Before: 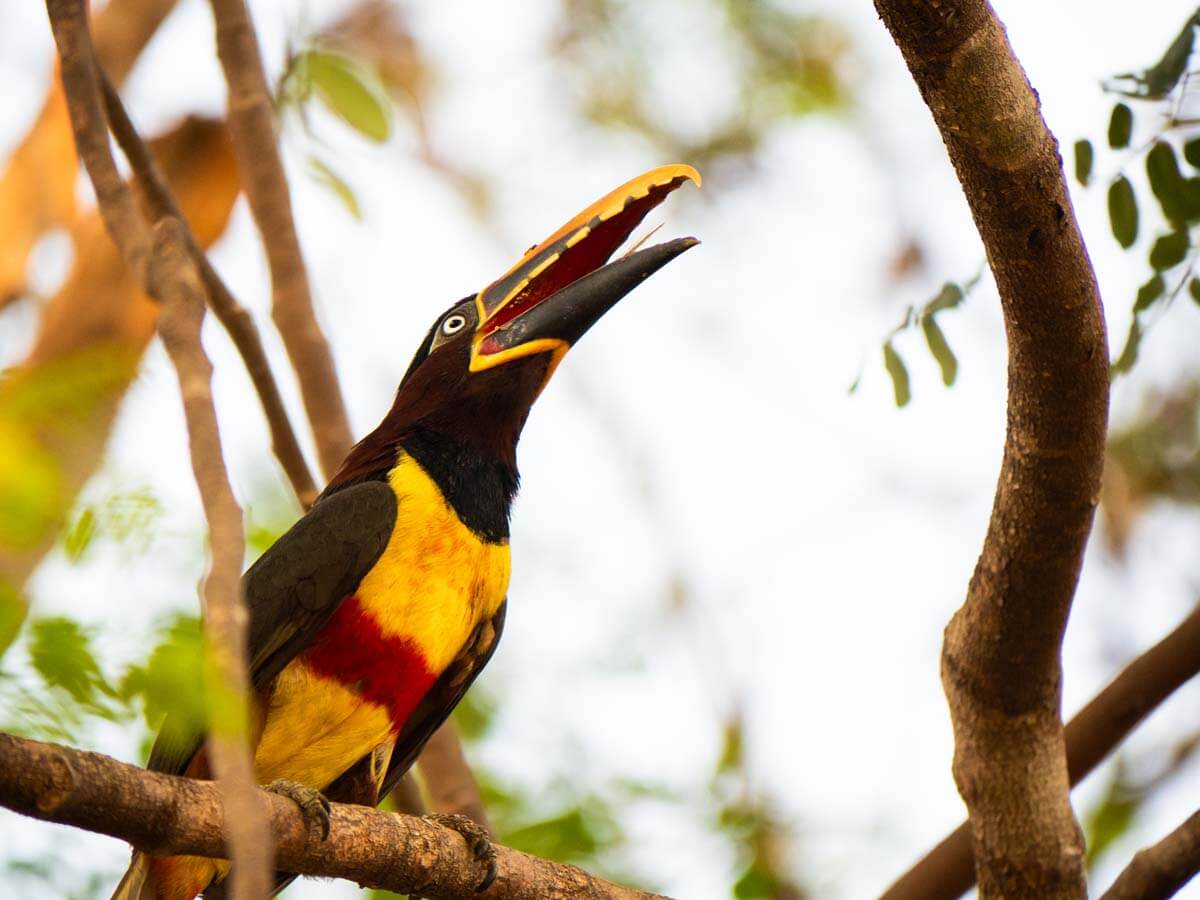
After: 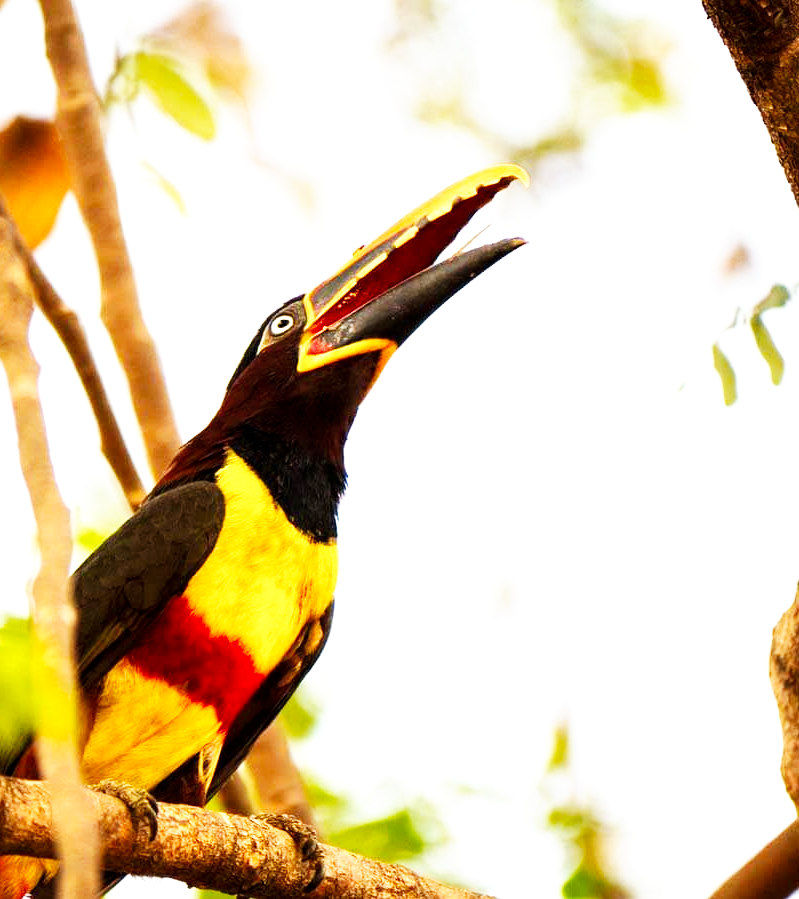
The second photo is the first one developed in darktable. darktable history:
crop and rotate: left 14.394%, right 18.96%
local contrast: highlights 102%, shadows 100%, detail 120%, midtone range 0.2
base curve: curves: ch0 [(0, 0) (0.007, 0.004) (0.027, 0.03) (0.046, 0.07) (0.207, 0.54) (0.442, 0.872) (0.673, 0.972) (1, 1)], preserve colors none
